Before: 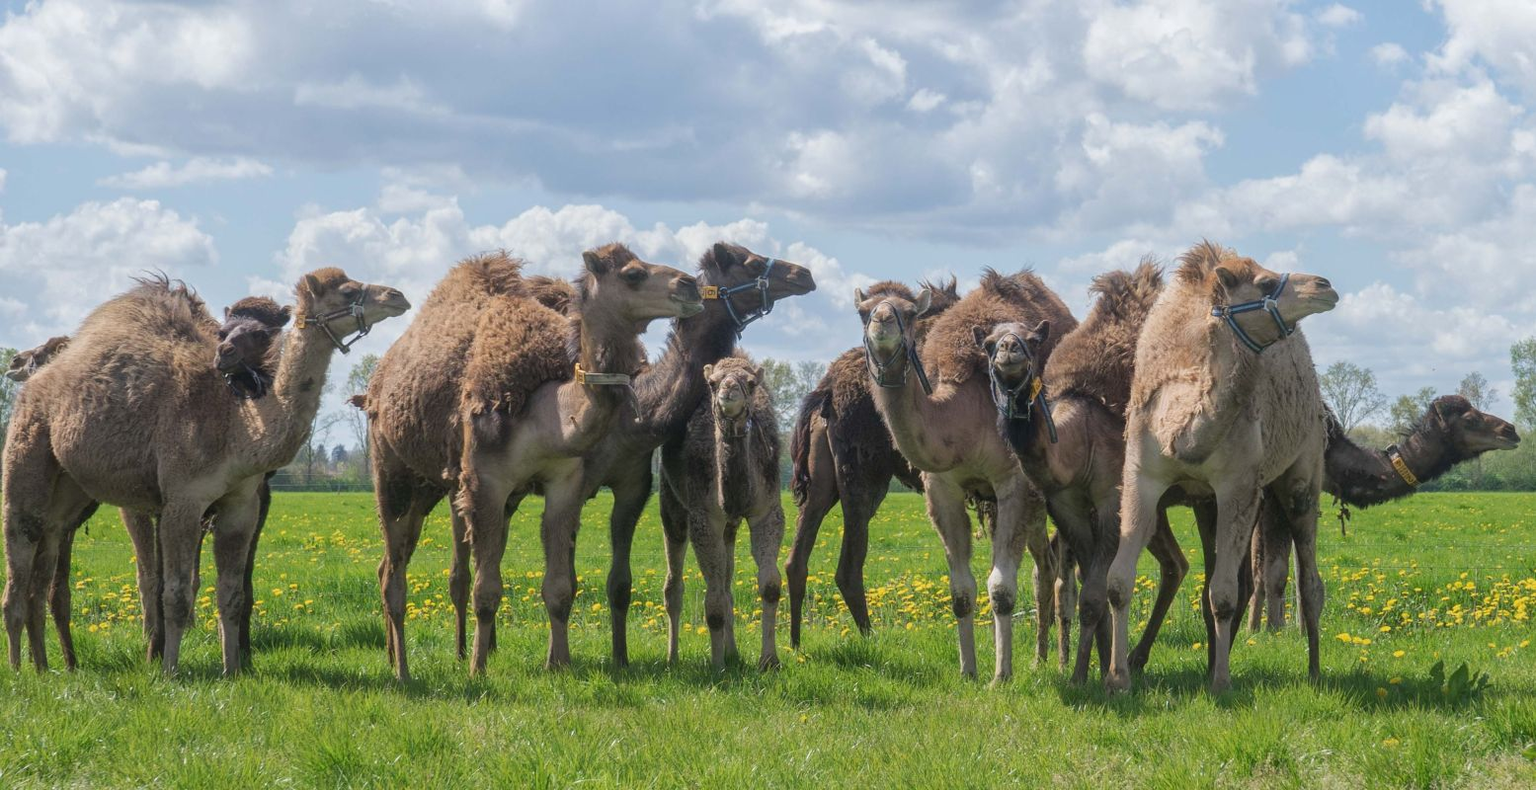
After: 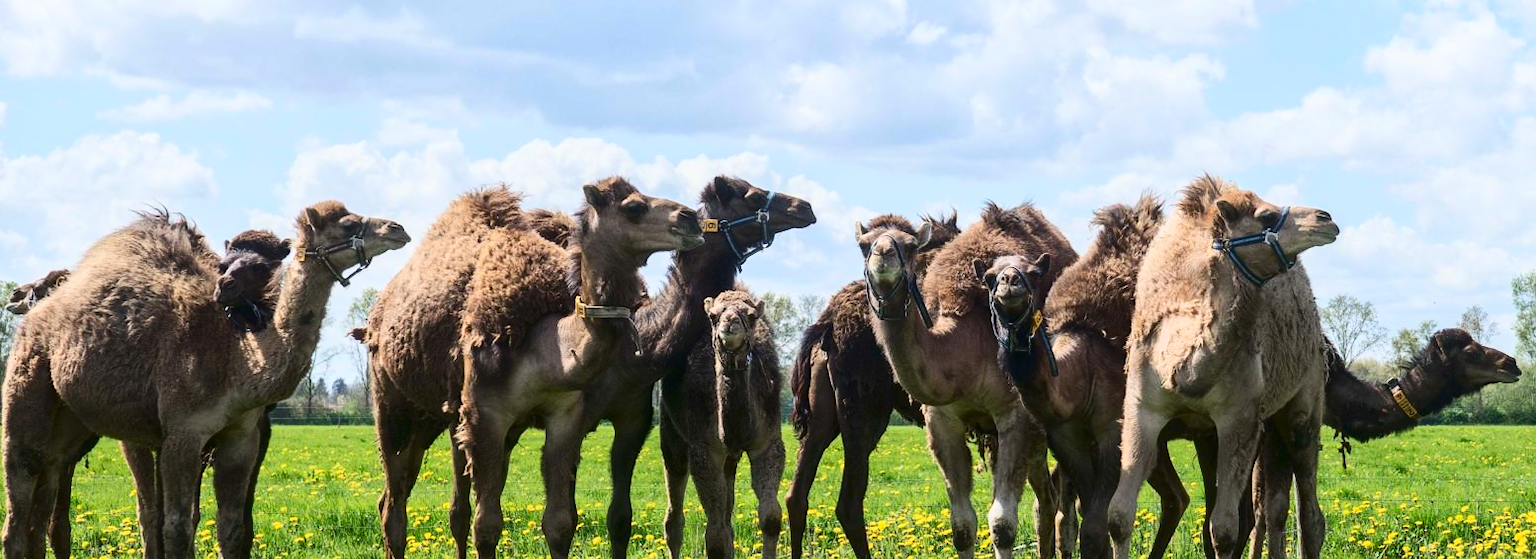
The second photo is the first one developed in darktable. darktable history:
crop and rotate: top 8.514%, bottom 20.708%
contrast brightness saturation: contrast 0.415, brightness 0.045, saturation 0.247
